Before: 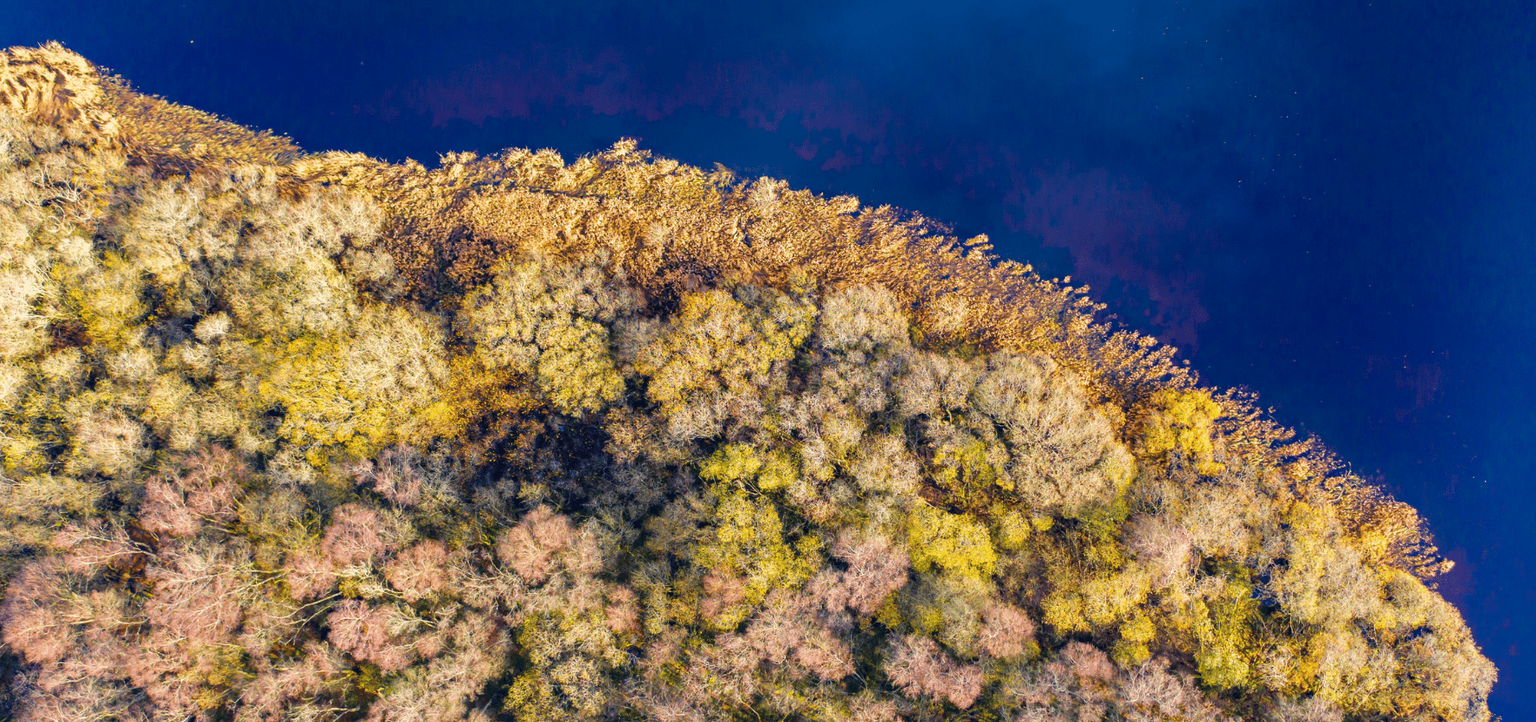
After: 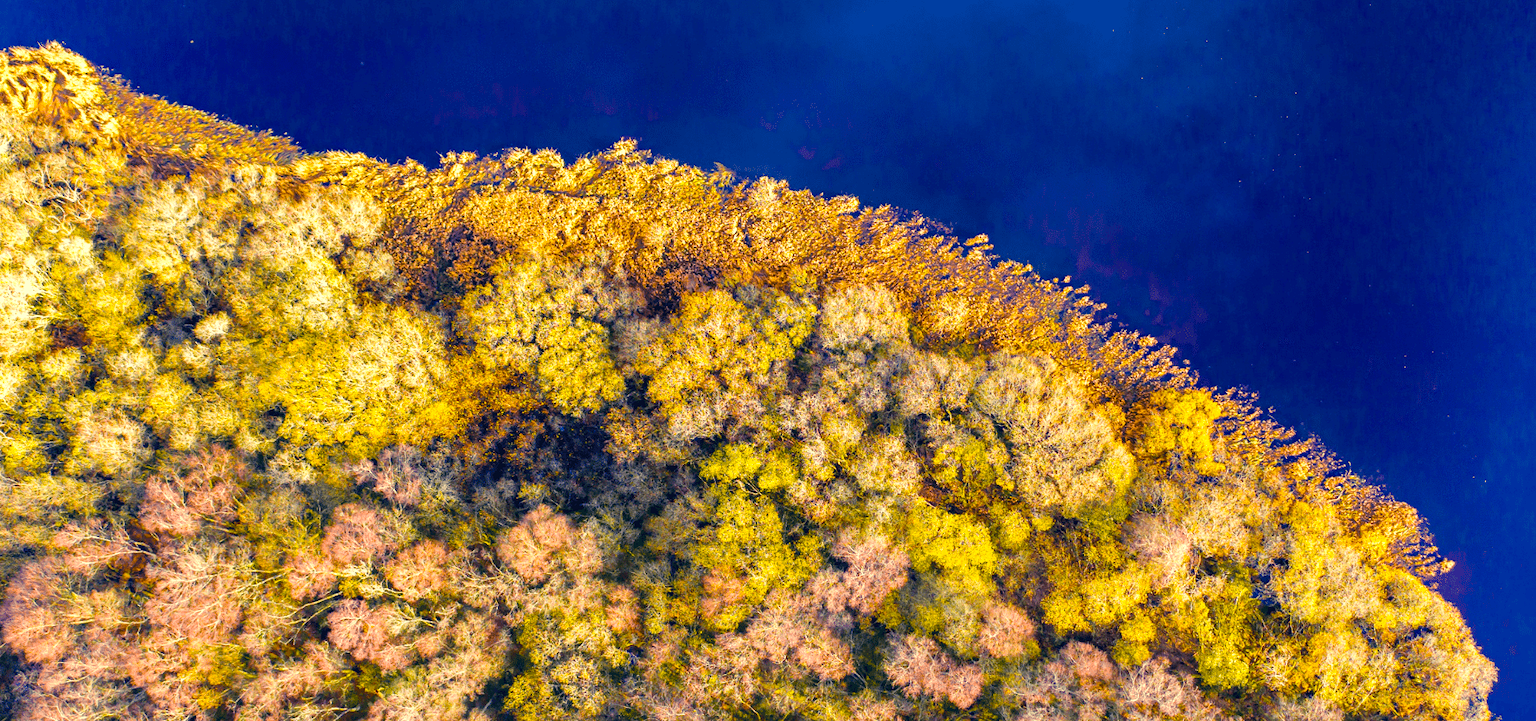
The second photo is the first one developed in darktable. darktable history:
exposure: compensate highlight preservation false
color balance rgb: perceptual saturation grading › global saturation 36%, perceptual brilliance grading › global brilliance 10%, global vibrance 20%
